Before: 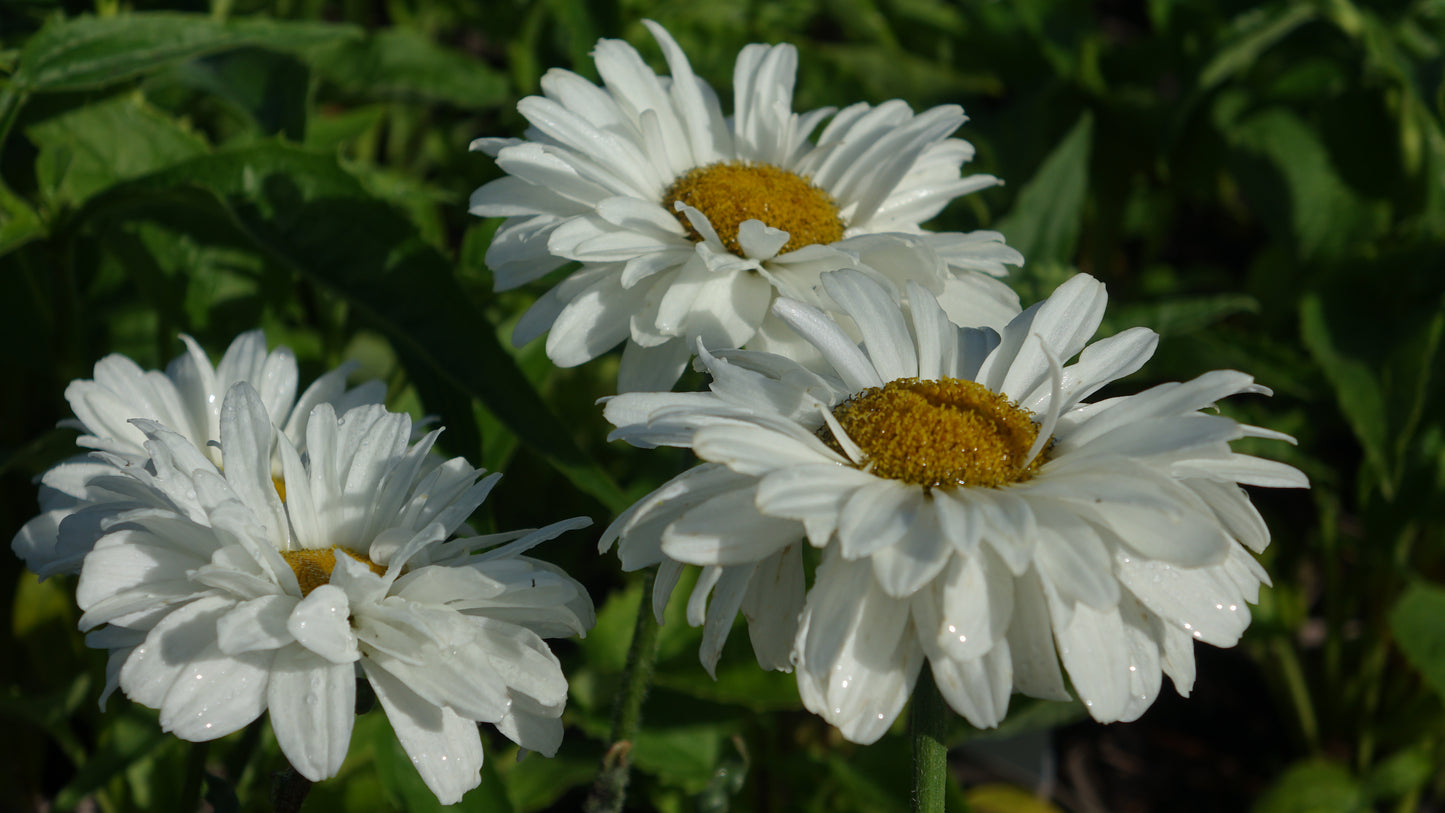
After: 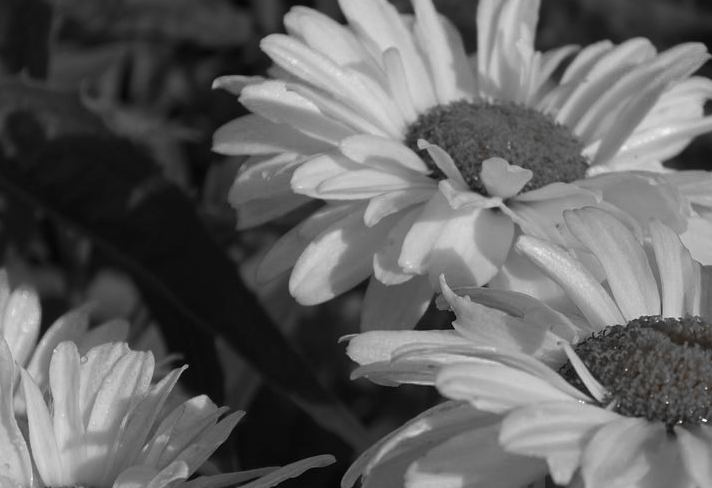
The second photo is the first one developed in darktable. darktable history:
crop: left 17.835%, top 7.675%, right 32.881%, bottom 32.213%
shadows and highlights: shadows 0, highlights 40
color zones: curves: ch0 [(0, 0.352) (0.143, 0.407) (0.286, 0.386) (0.429, 0.431) (0.571, 0.829) (0.714, 0.853) (0.857, 0.833) (1, 0.352)]; ch1 [(0, 0.604) (0.072, 0.726) (0.096, 0.608) (0.205, 0.007) (0.571, -0.006) (0.839, -0.013) (0.857, -0.012) (1, 0.604)]
